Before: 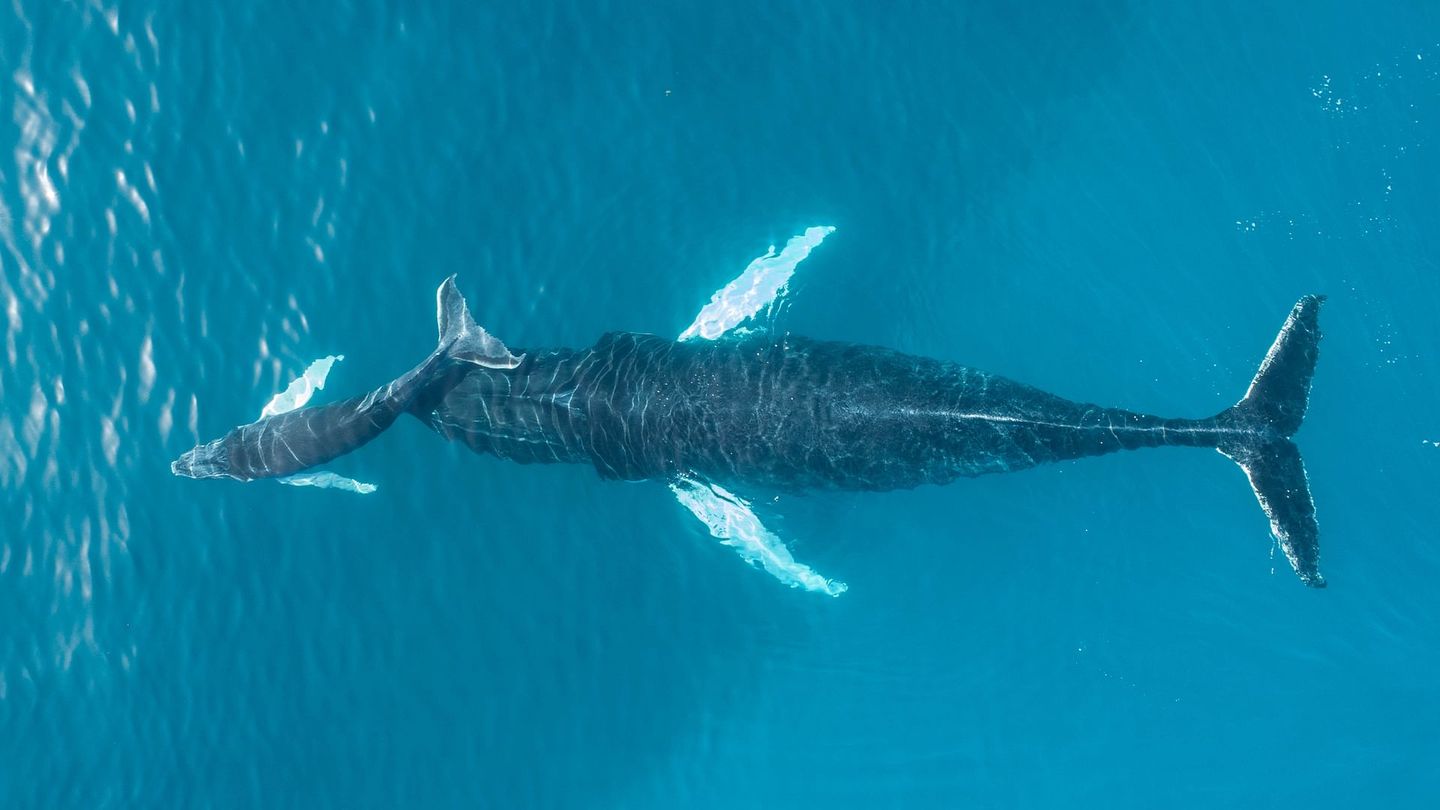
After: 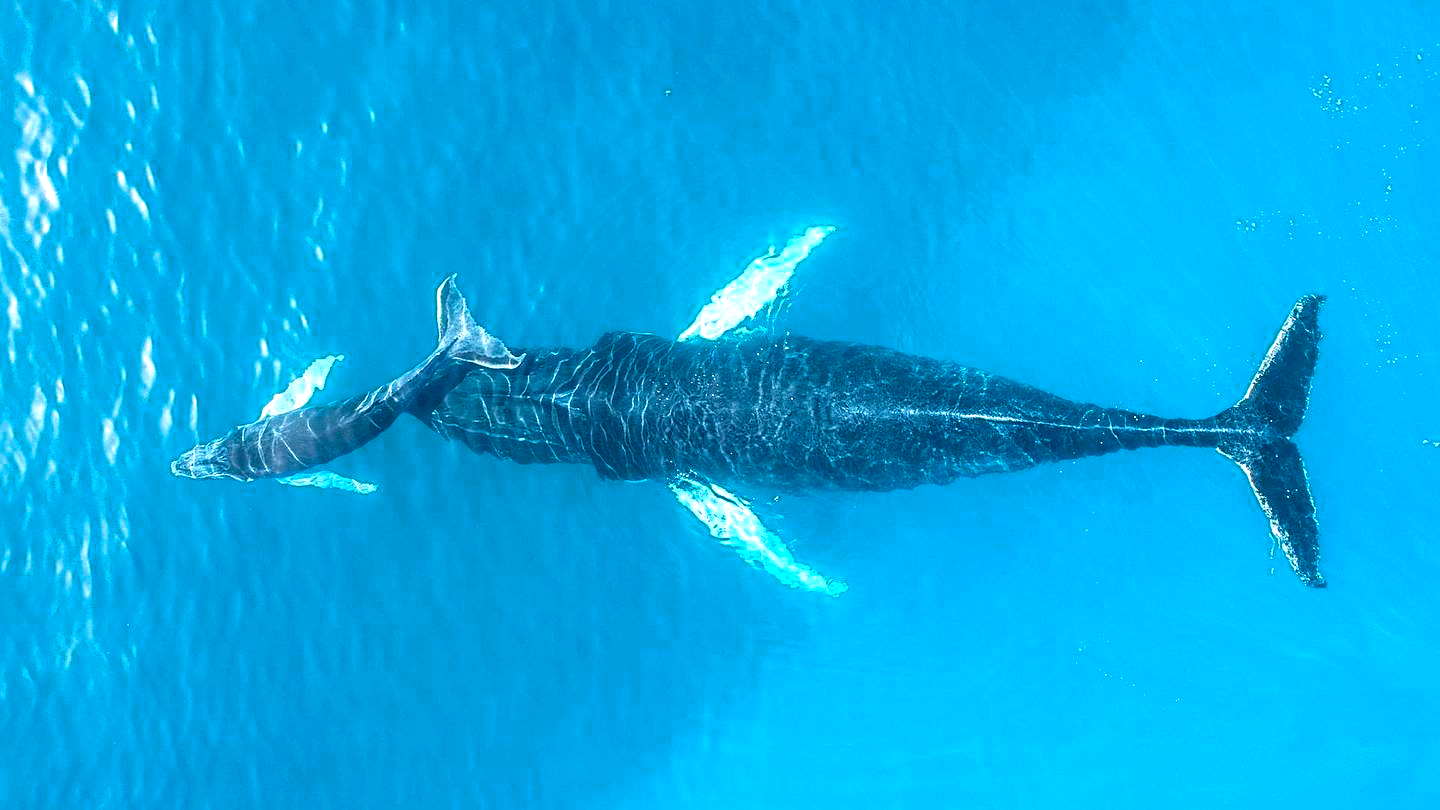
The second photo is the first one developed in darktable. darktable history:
color calibration: x 0.355, y 0.367, temperature 4700.38 K
sharpen: on, module defaults
local contrast: on, module defaults
color zones: curves: ch0 [(0.473, 0.374) (0.742, 0.784)]; ch1 [(0.354, 0.737) (0.742, 0.705)]; ch2 [(0.318, 0.421) (0.758, 0.532)]
